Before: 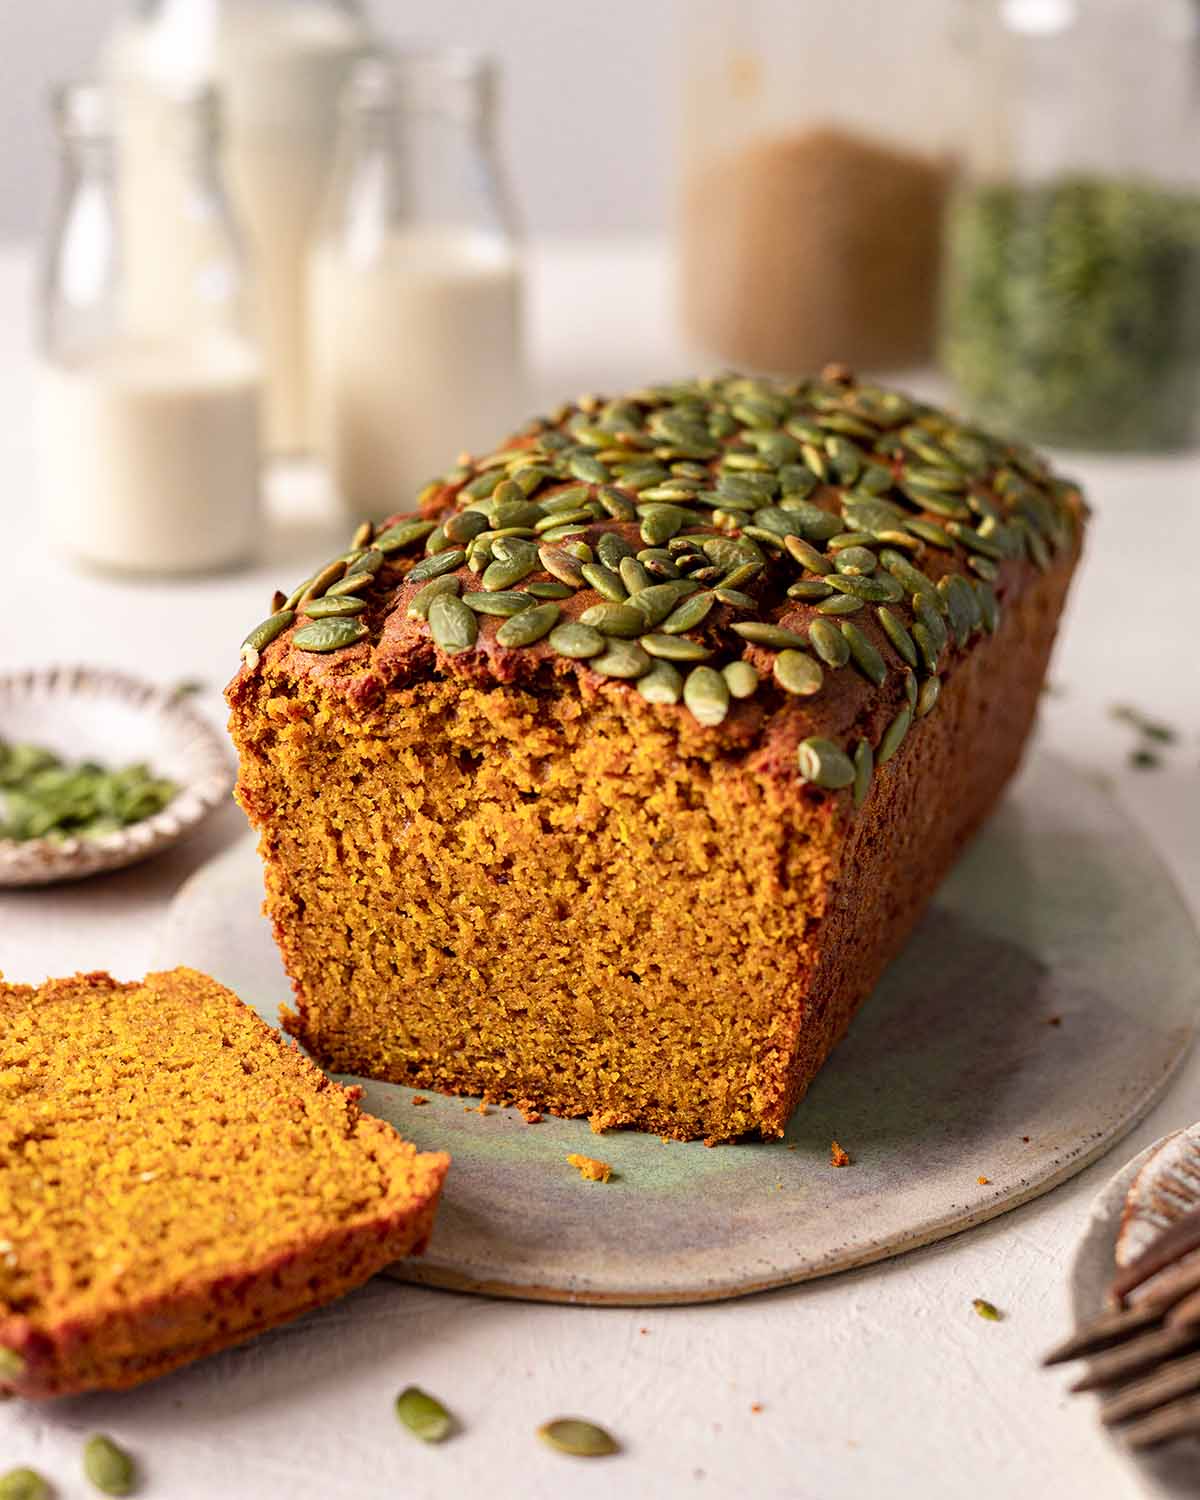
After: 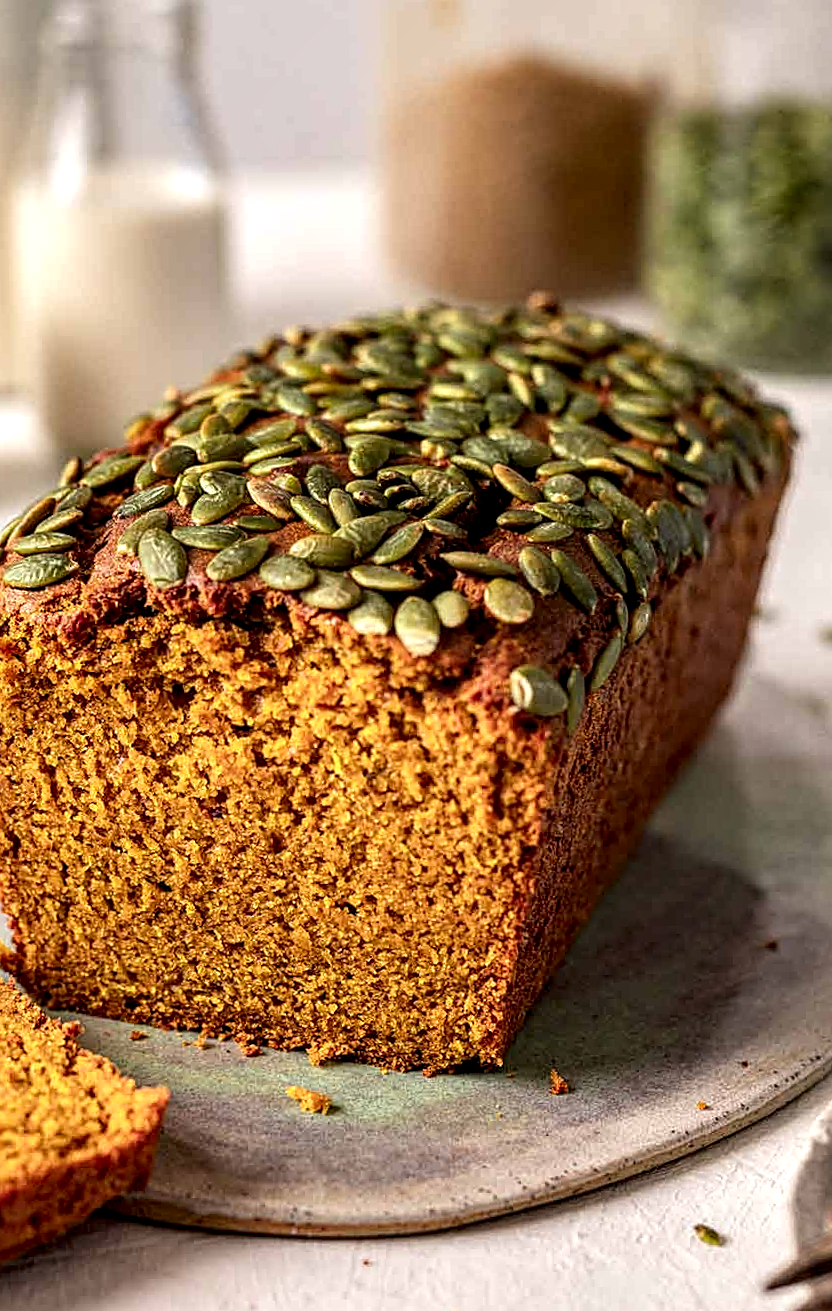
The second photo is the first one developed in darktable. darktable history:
rotate and perspective: rotation -1°, crop left 0.011, crop right 0.989, crop top 0.025, crop bottom 0.975
crop and rotate: left 24.034%, top 2.838%, right 6.406%, bottom 6.299%
local contrast: detail 160%
sharpen: on, module defaults
